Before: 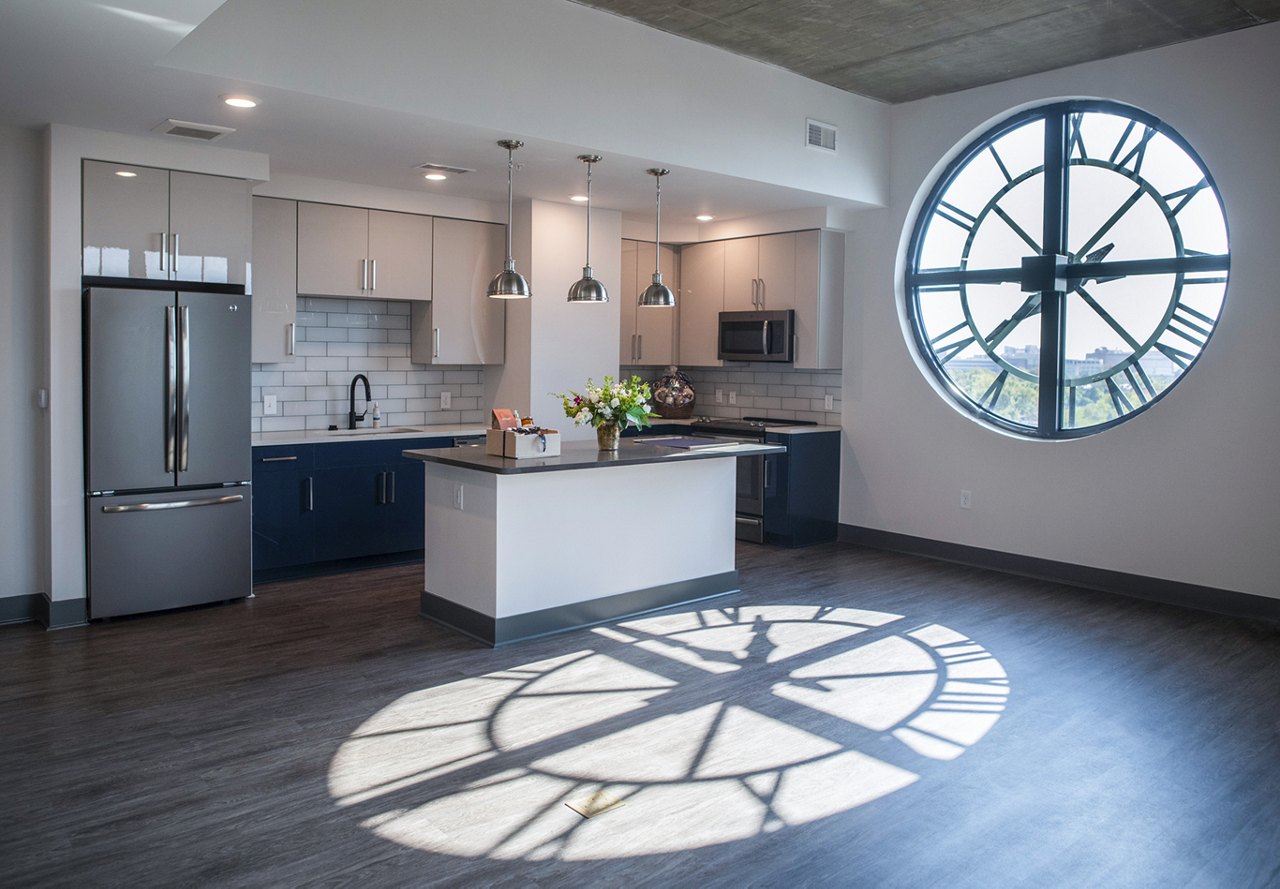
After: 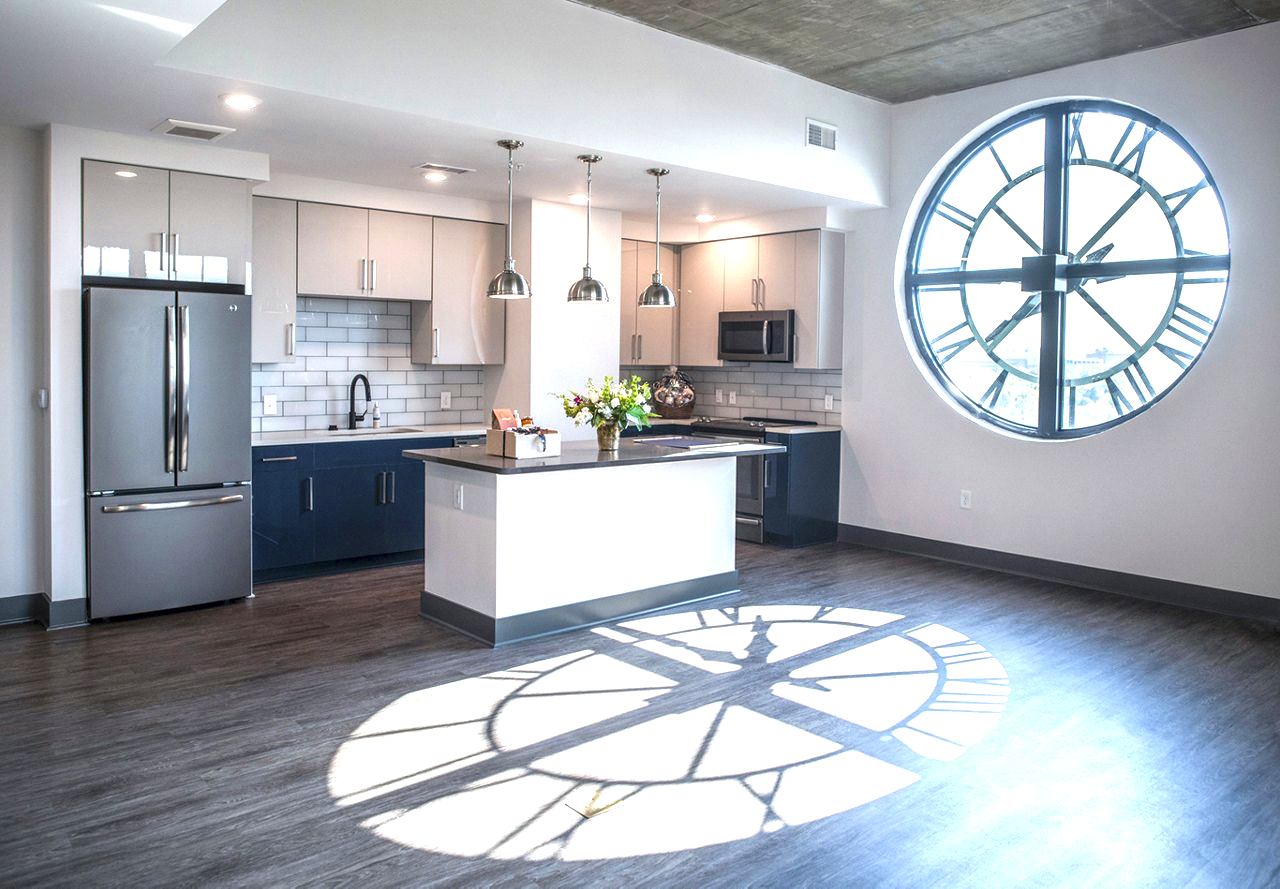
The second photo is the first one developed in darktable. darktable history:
exposure: black level correction 0, exposure 1.001 EV, compensate exposure bias true, compensate highlight preservation false
local contrast: detail 130%
color correction: highlights b* 0.031, saturation 0.988
